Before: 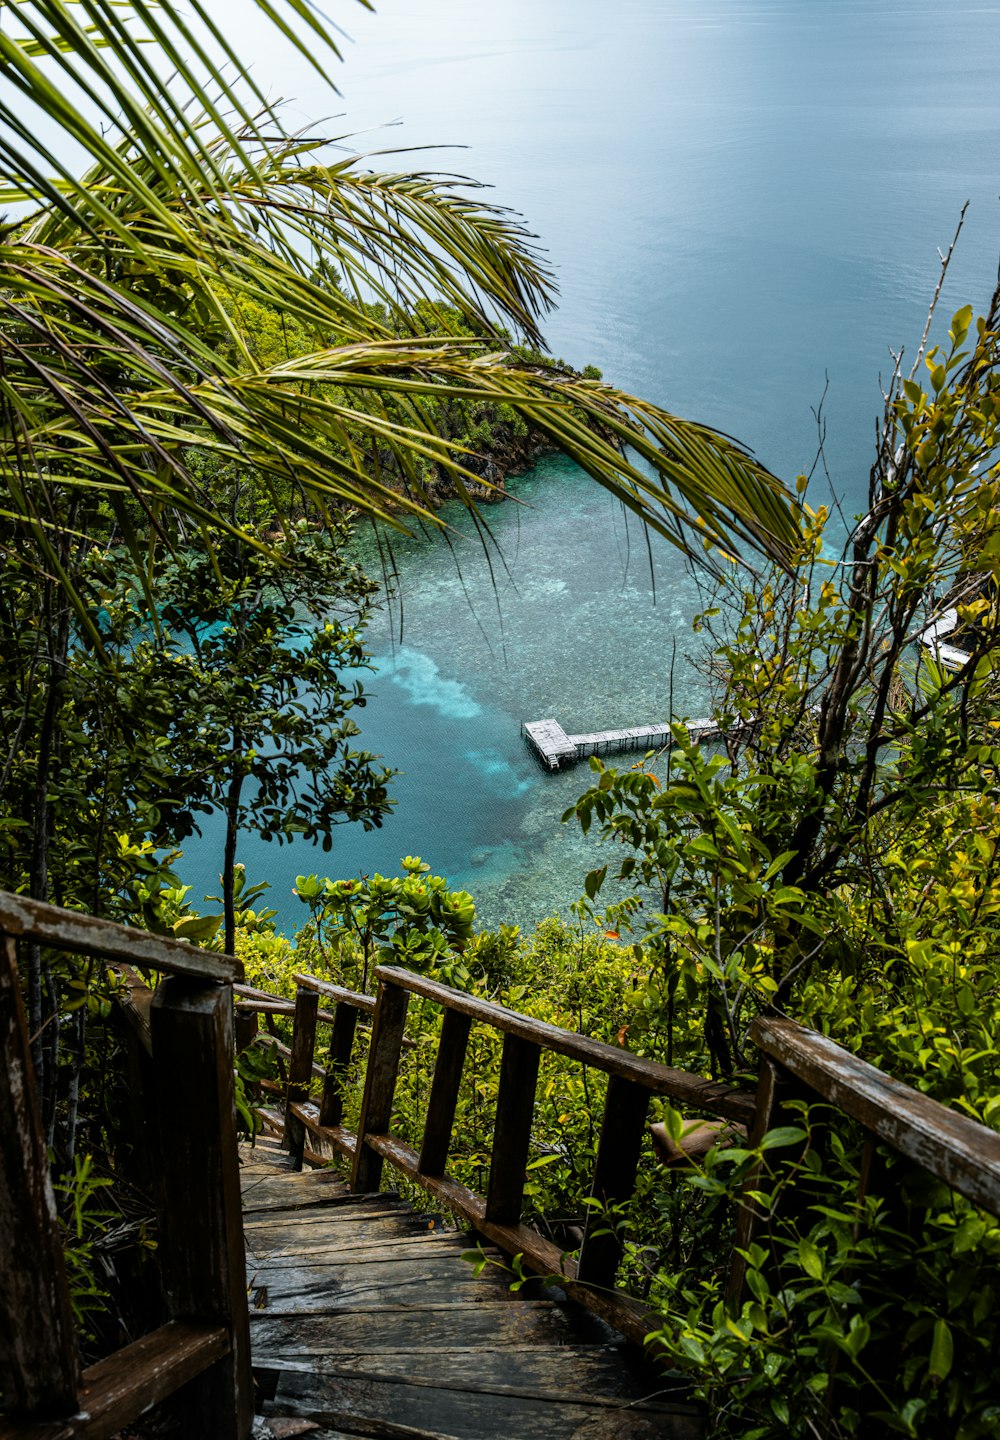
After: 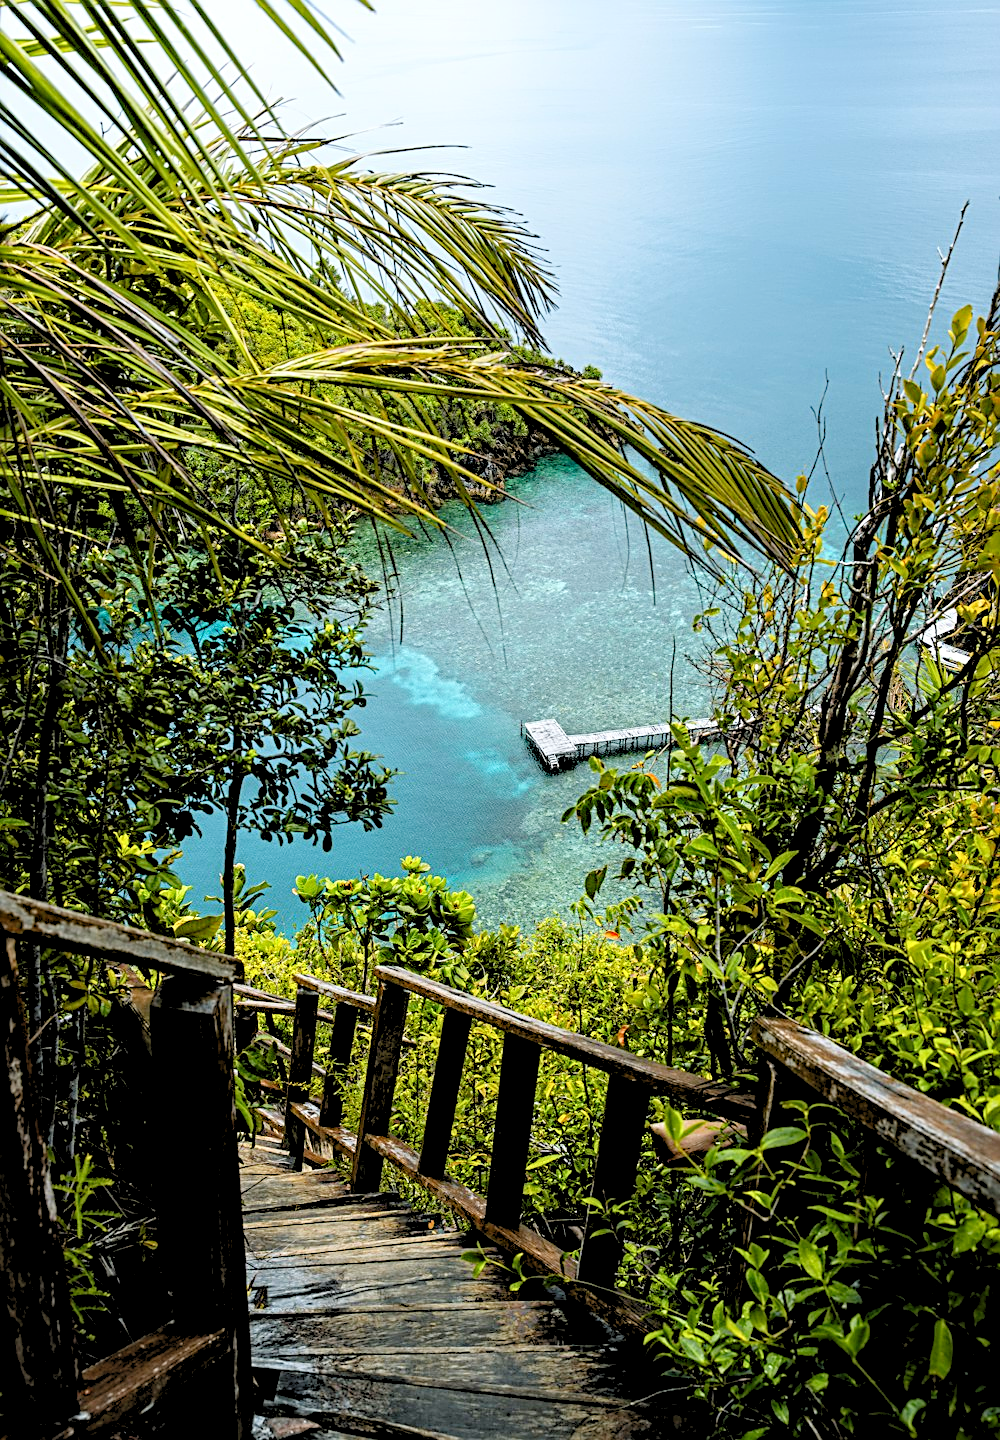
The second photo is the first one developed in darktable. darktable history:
sharpen: radius 2.767
levels: levels [0.072, 0.414, 0.976]
